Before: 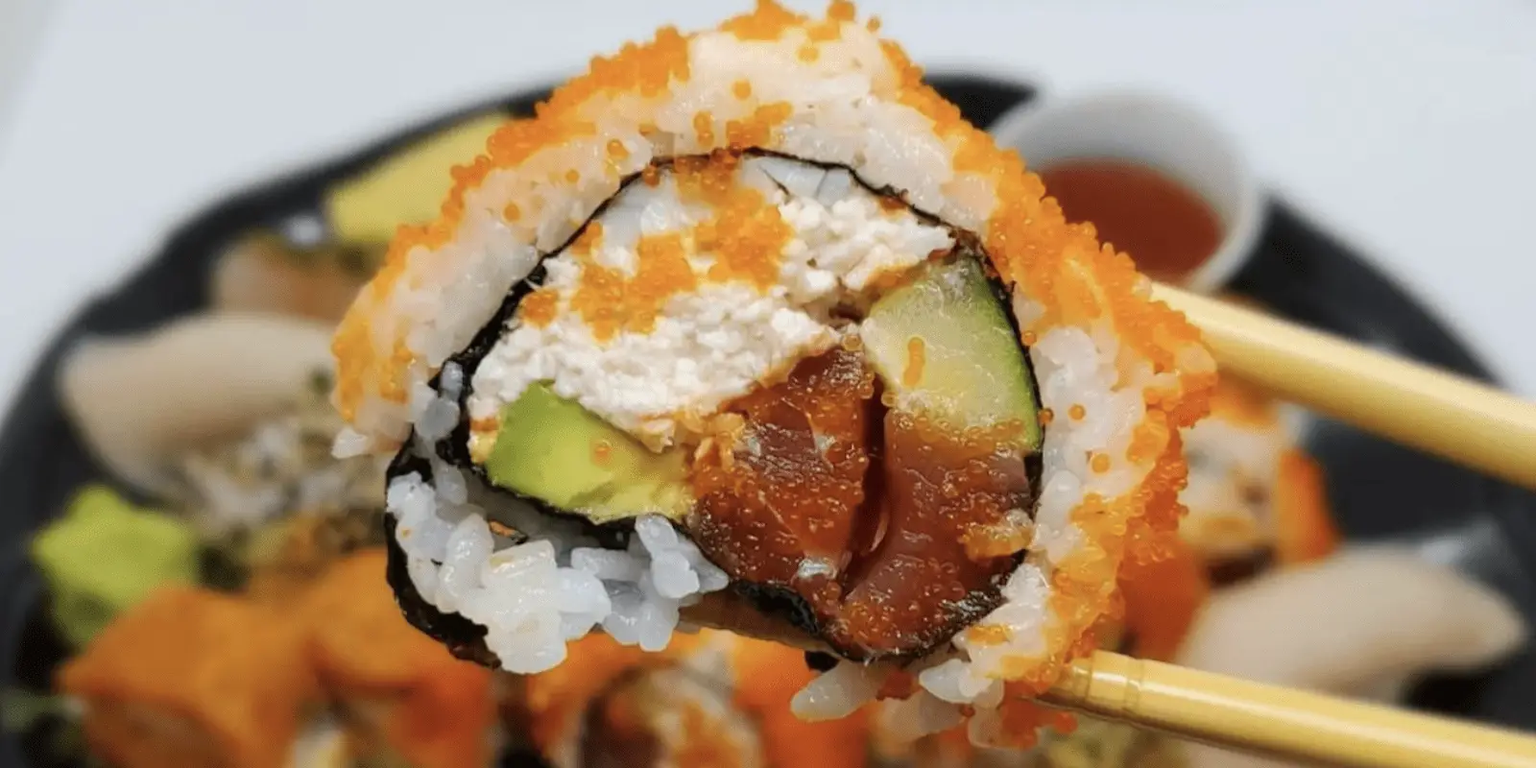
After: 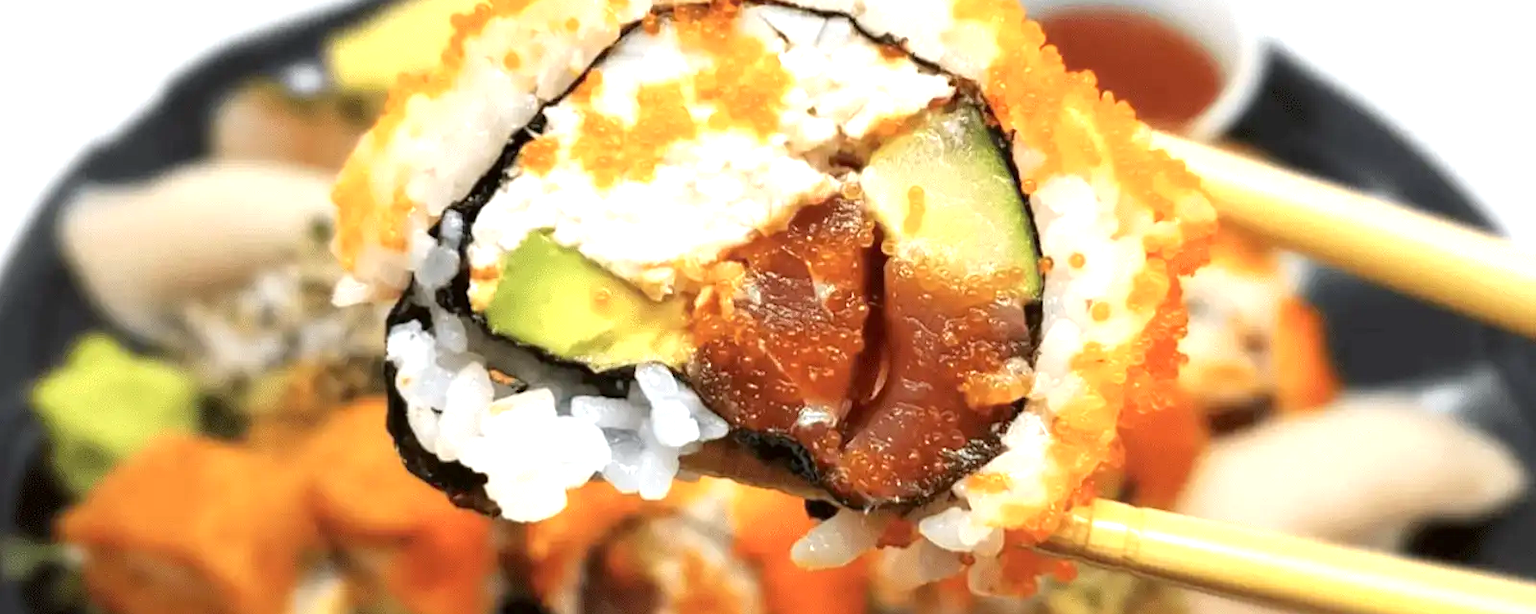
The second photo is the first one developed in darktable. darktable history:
exposure: black level correction 0.001, exposure 1.116 EV, compensate highlight preservation false
crop and rotate: top 19.938%
